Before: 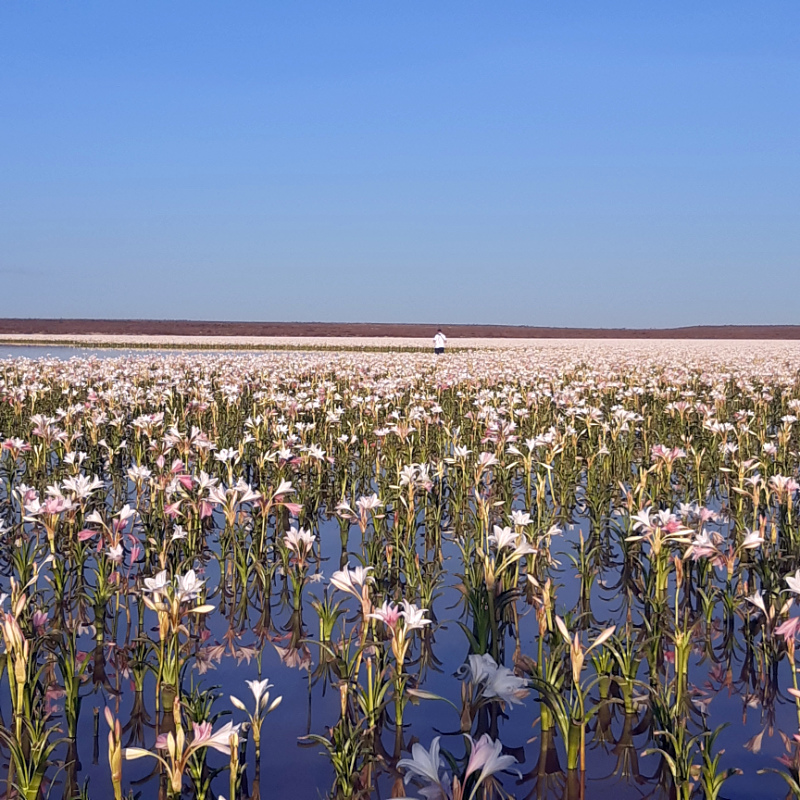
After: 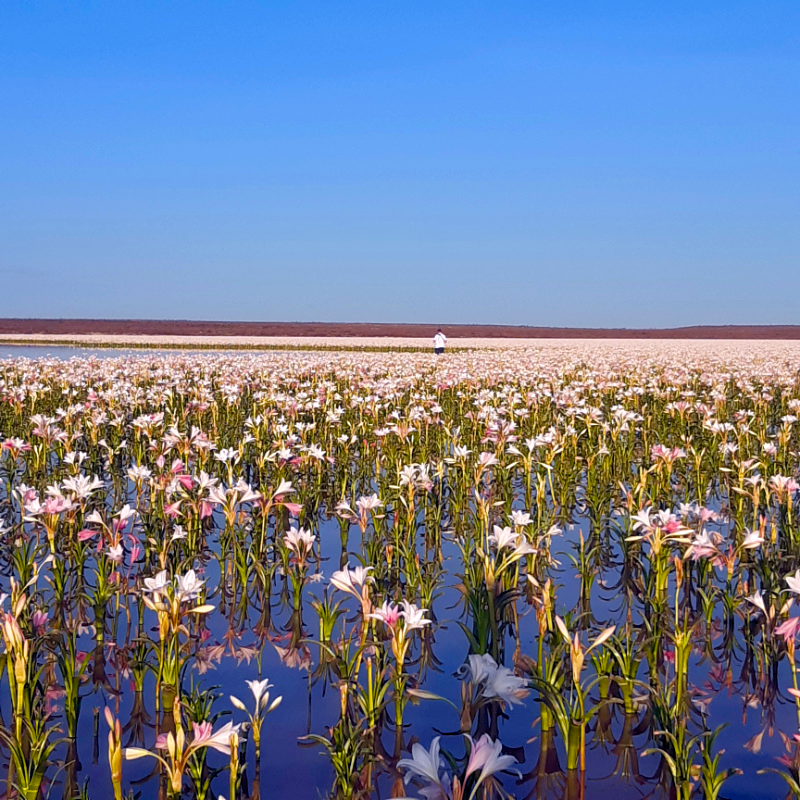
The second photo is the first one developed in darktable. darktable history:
color balance rgb: perceptual saturation grading › global saturation 35.727%, perceptual saturation grading › shadows 35.9%
